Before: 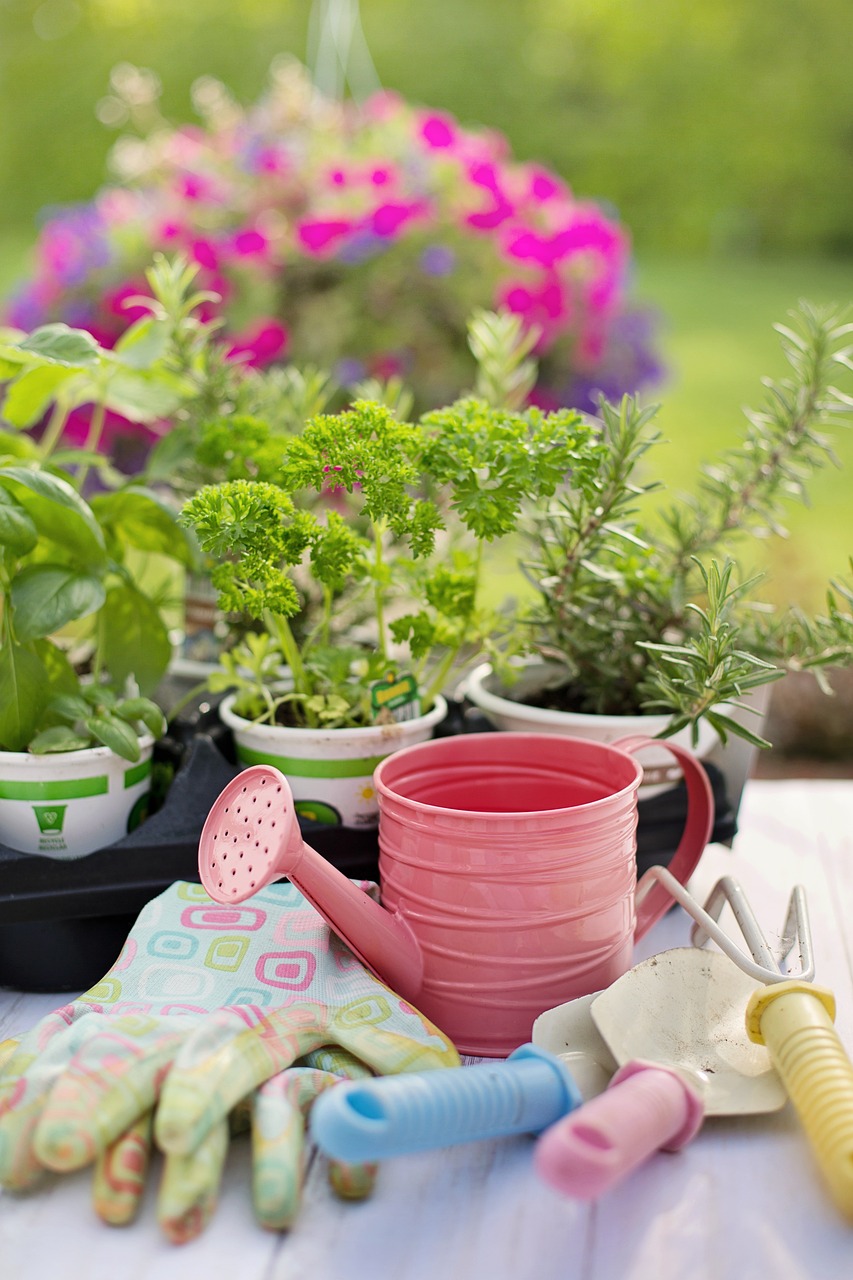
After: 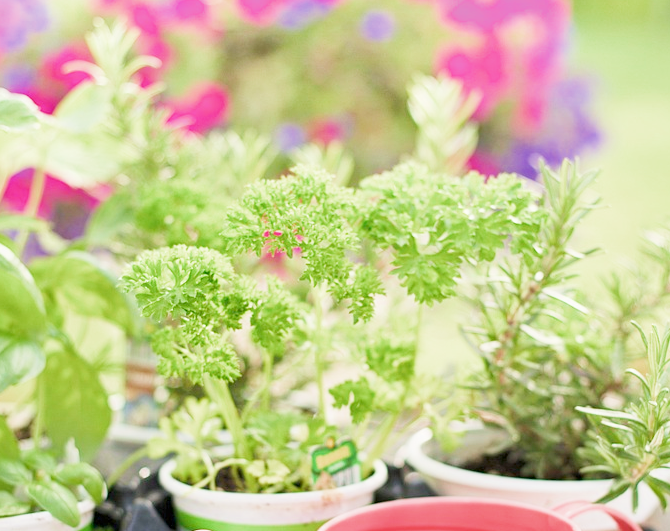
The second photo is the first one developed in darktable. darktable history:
filmic rgb: middle gray luminance 4.29%, black relative exposure -13 EV, white relative exposure 5 EV, threshold 6 EV, target black luminance 0%, hardness 5.19, latitude 59.69%, contrast 0.767, highlights saturation mix 5%, shadows ↔ highlights balance 25.95%, add noise in highlights 0, color science v3 (2019), use custom middle-gray values true, iterations of high-quality reconstruction 0, contrast in highlights soft, enable highlight reconstruction true
crop: left 7.036%, top 18.398%, right 14.379%, bottom 40.043%
